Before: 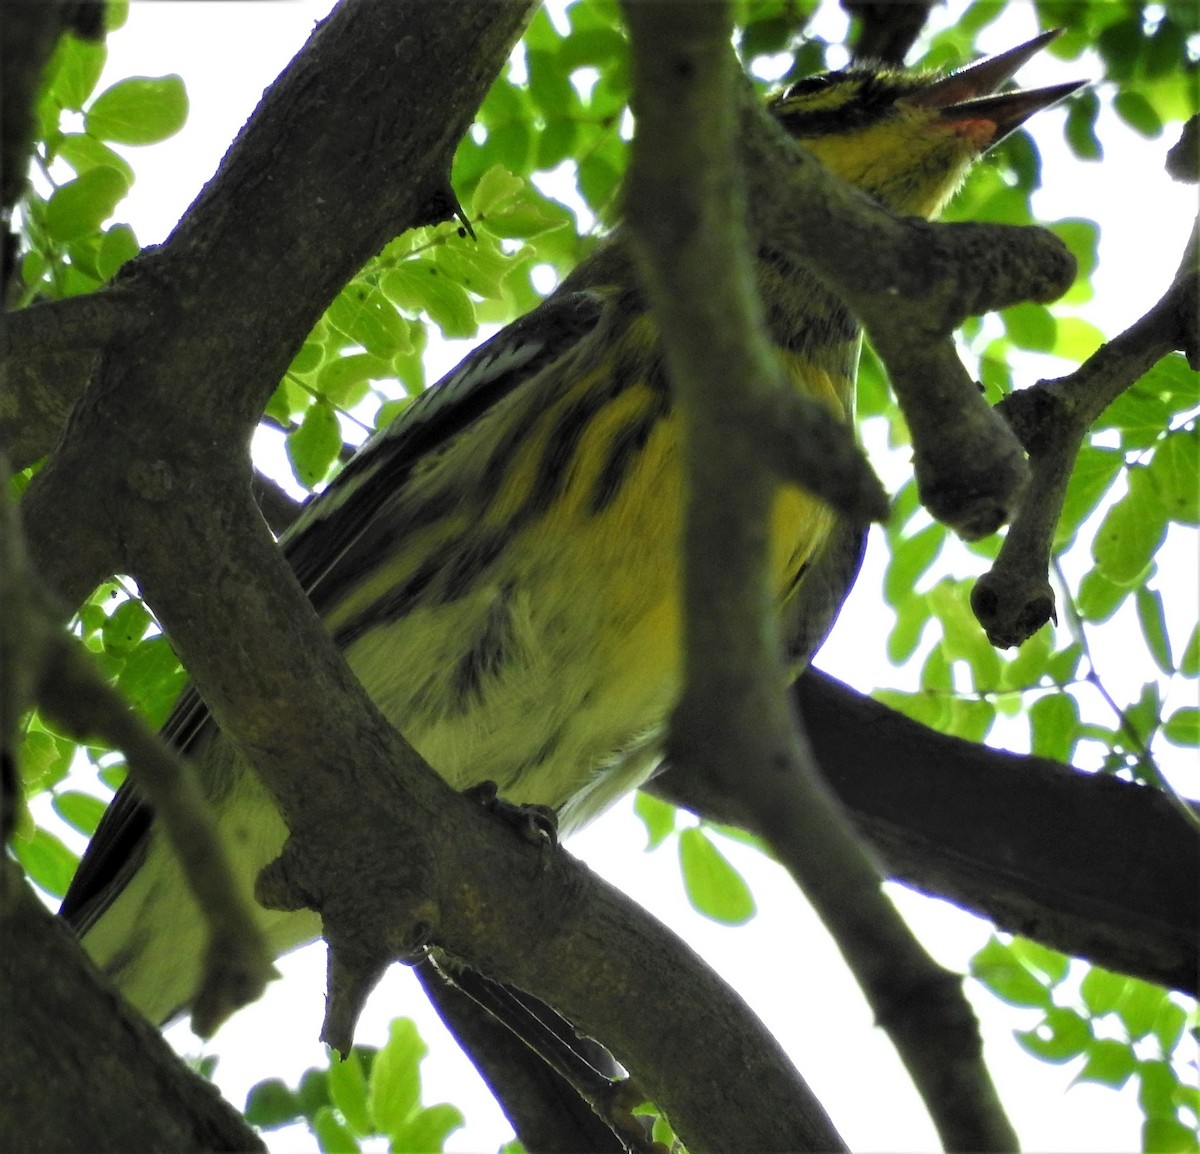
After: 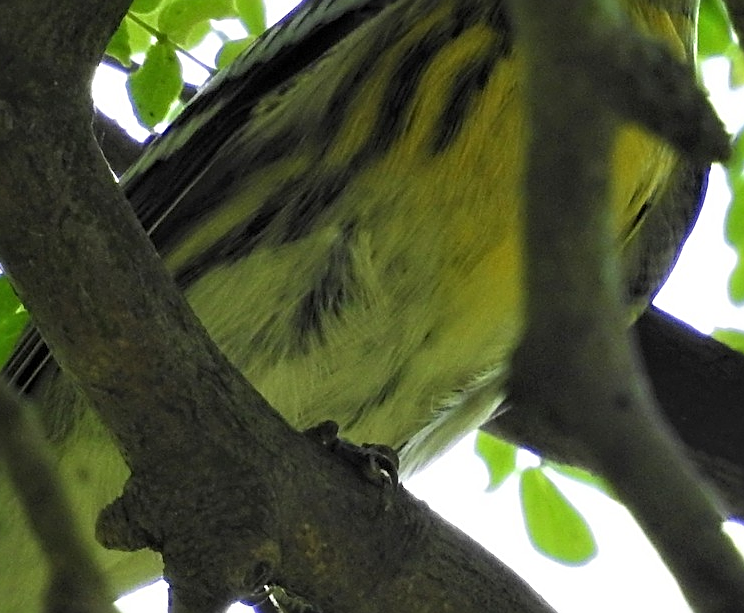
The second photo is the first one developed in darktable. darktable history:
crop: left 13.312%, top 31.28%, right 24.627%, bottom 15.582%
sharpen: radius 2.543, amount 0.636
